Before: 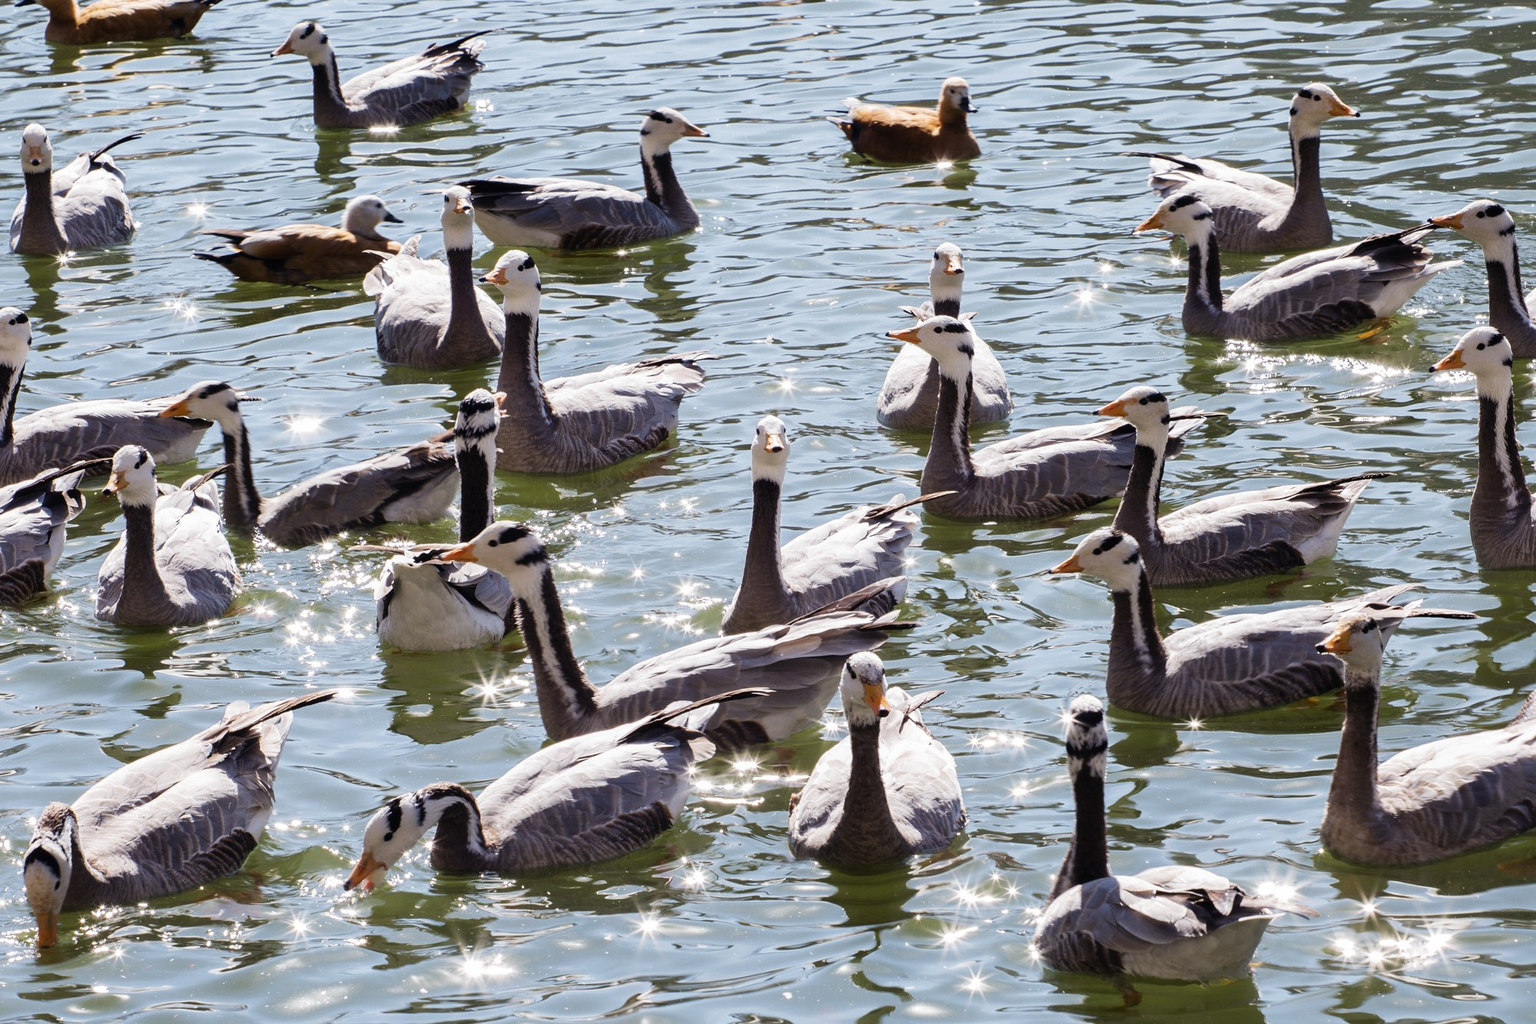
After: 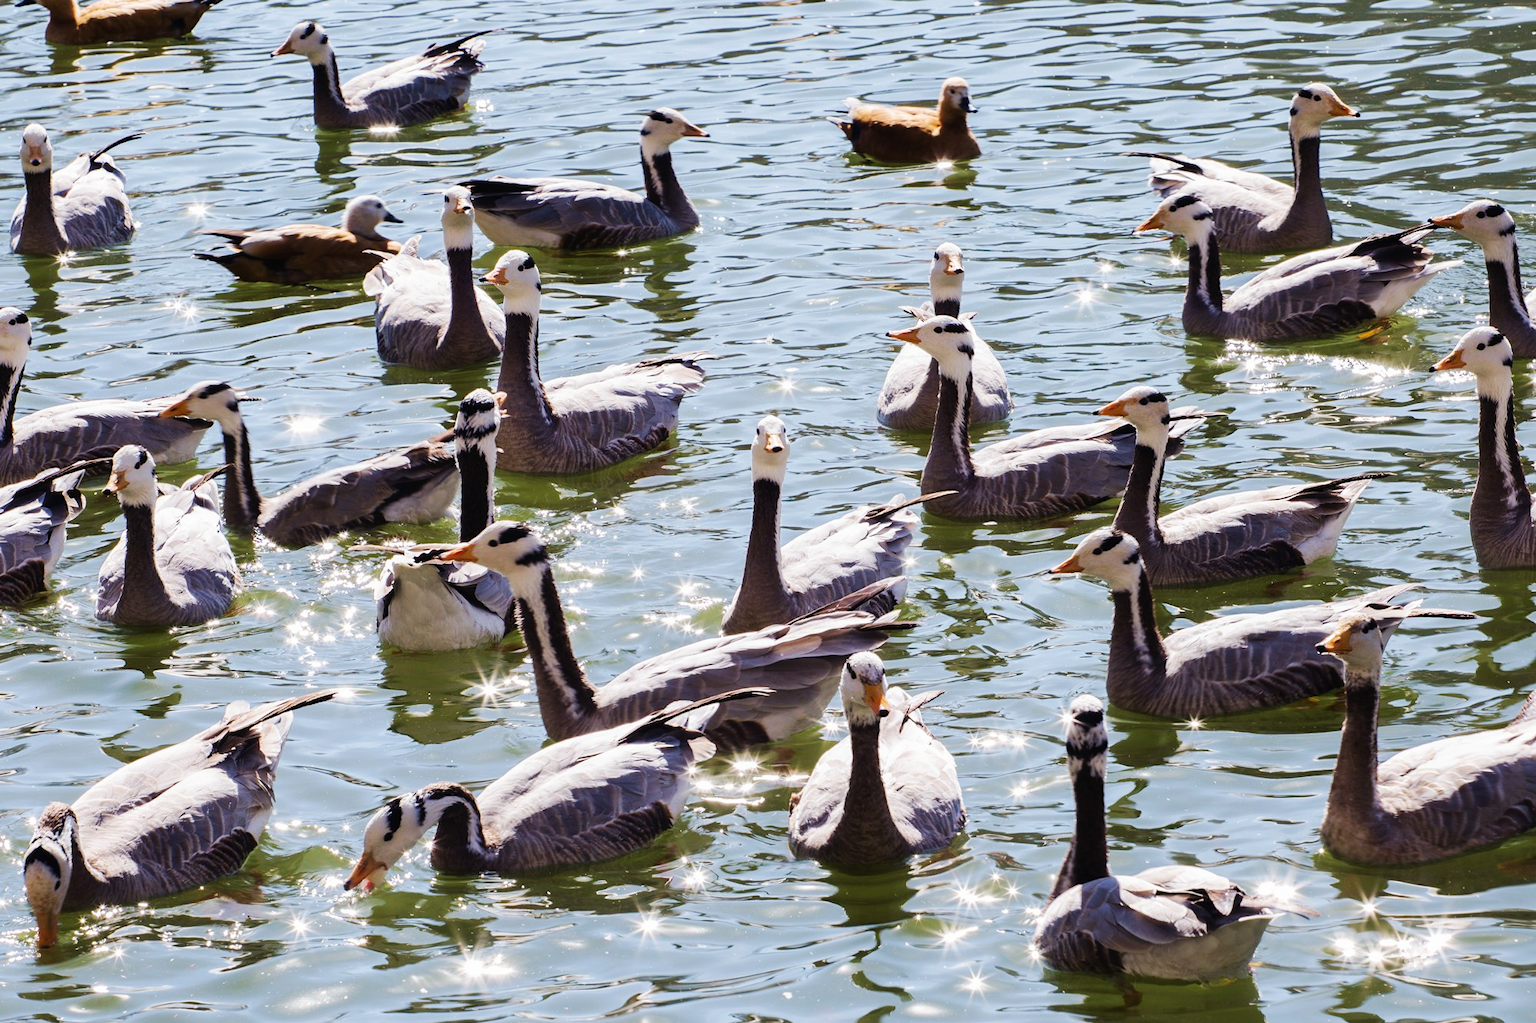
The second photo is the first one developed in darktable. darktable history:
velvia: on, module defaults
tone curve: curves: ch0 [(0, 0.01) (0.037, 0.032) (0.131, 0.108) (0.275, 0.256) (0.483, 0.512) (0.61, 0.665) (0.696, 0.742) (0.792, 0.819) (0.911, 0.925) (0.997, 0.995)]; ch1 [(0, 0) (0.308, 0.29) (0.425, 0.411) (0.492, 0.488) (0.505, 0.503) (0.527, 0.531) (0.568, 0.594) (0.683, 0.702) (0.746, 0.77) (1, 1)]; ch2 [(0, 0) (0.246, 0.233) (0.36, 0.352) (0.415, 0.415) (0.485, 0.487) (0.502, 0.504) (0.525, 0.523) (0.539, 0.553) (0.587, 0.594) (0.636, 0.652) (0.711, 0.729) (0.845, 0.855) (0.998, 0.977)], preserve colors none
